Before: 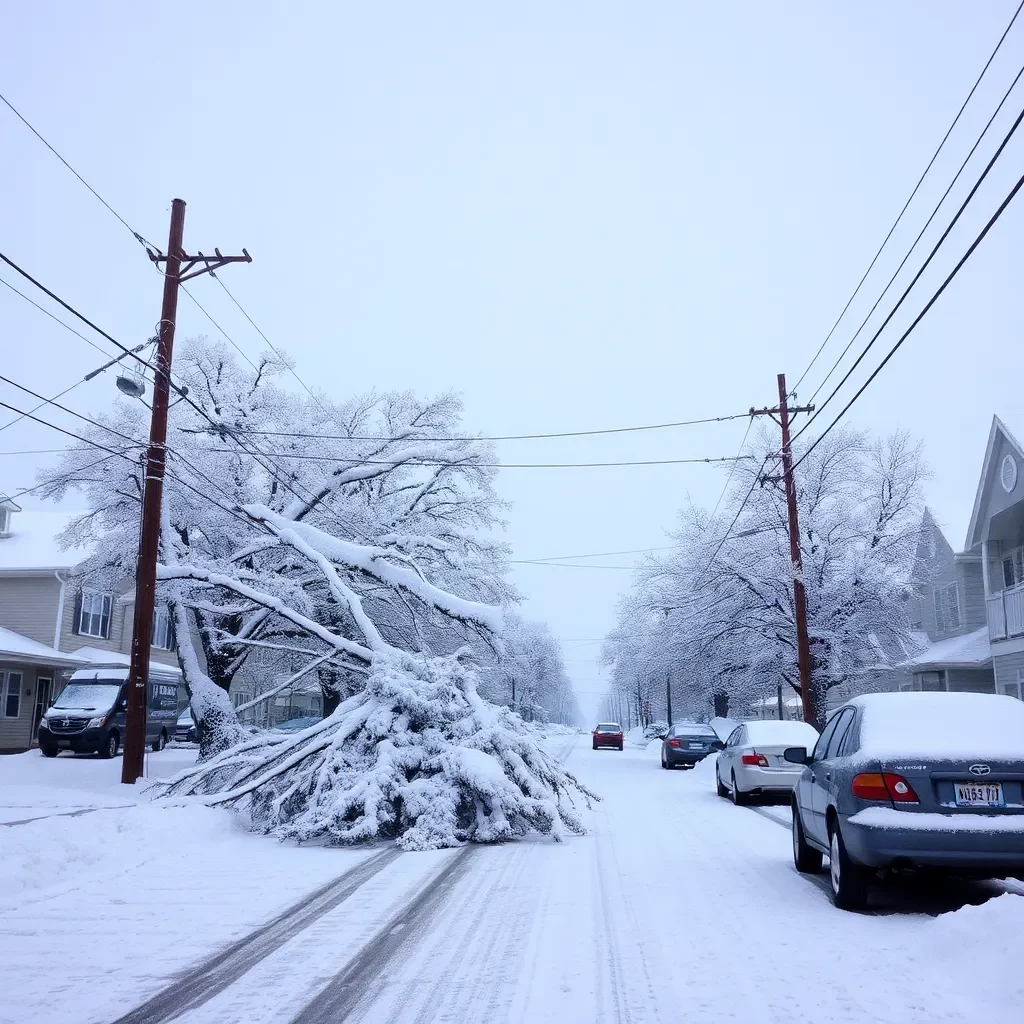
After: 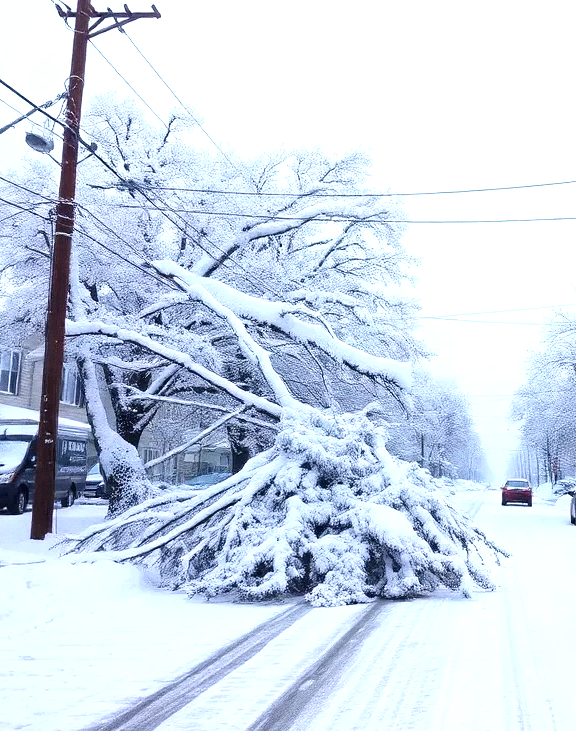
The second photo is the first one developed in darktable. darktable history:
crop: left 8.966%, top 23.852%, right 34.699%, bottom 4.703%
color zones: curves: ch0 [(0, 0.558) (0.143, 0.559) (0.286, 0.529) (0.429, 0.505) (0.571, 0.5) (0.714, 0.5) (0.857, 0.5) (1, 0.558)]; ch1 [(0, 0.469) (0.01, 0.469) (0.12, 0.446) (0.248, 0.469) (0.5, 0.5) (0.748, 0.5) (0.99, 0.469) (1, 0.469)]
exposure: black level correction 0, exposure 0.7 EV, compensate exposure bias true, compensate highlight preservation false
grain: on, module defaults
